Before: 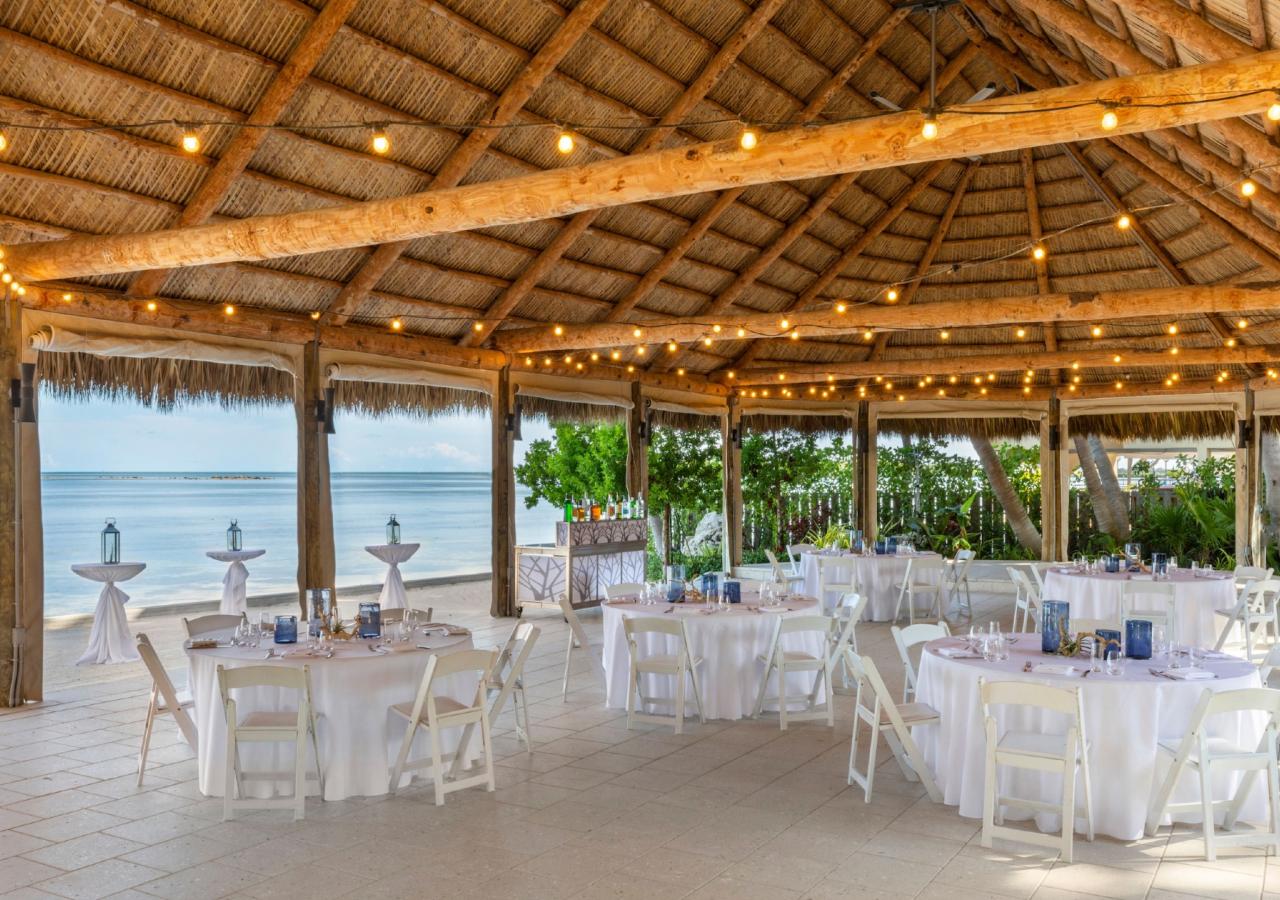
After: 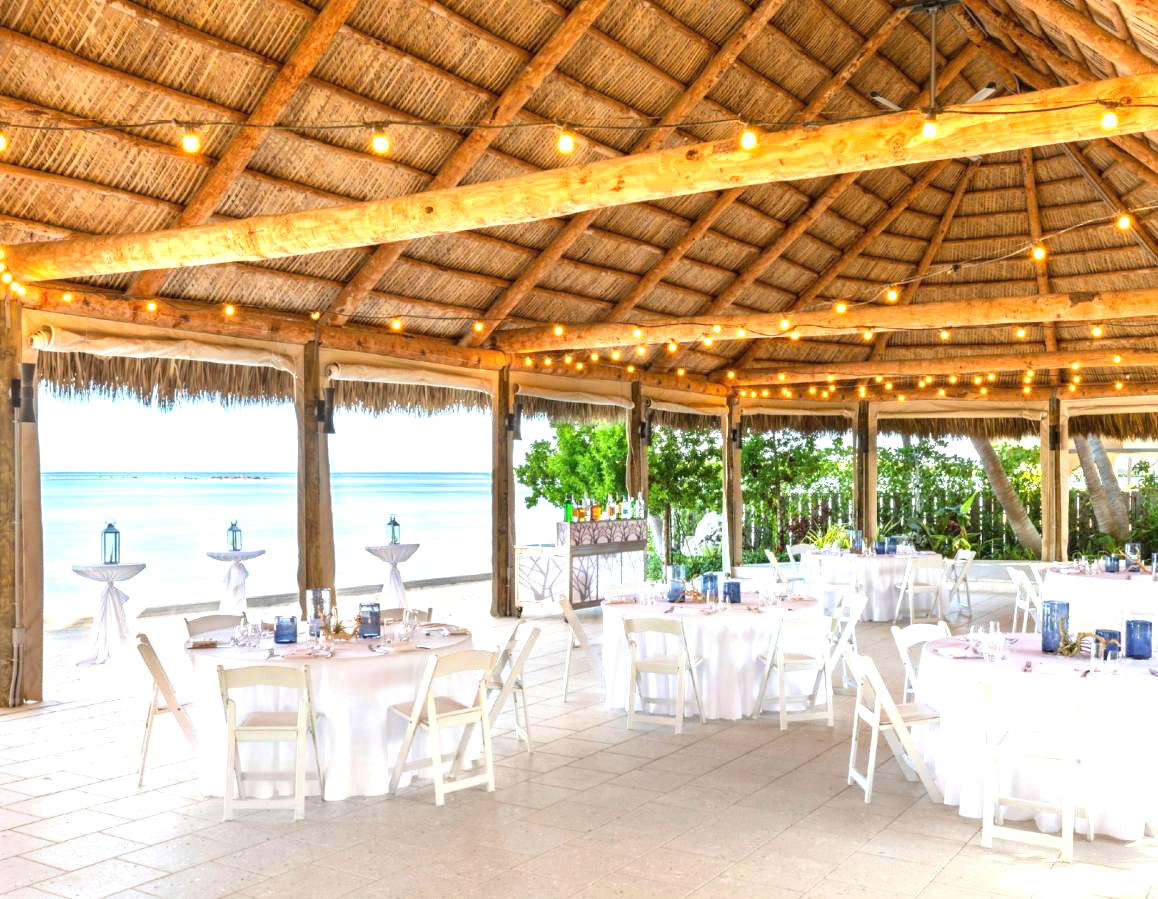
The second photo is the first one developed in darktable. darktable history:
exposure: black level correction 0, exposure 1.2 EV, compensate highlight preservation false
crop: right 9.492%, bottom 0.036%
